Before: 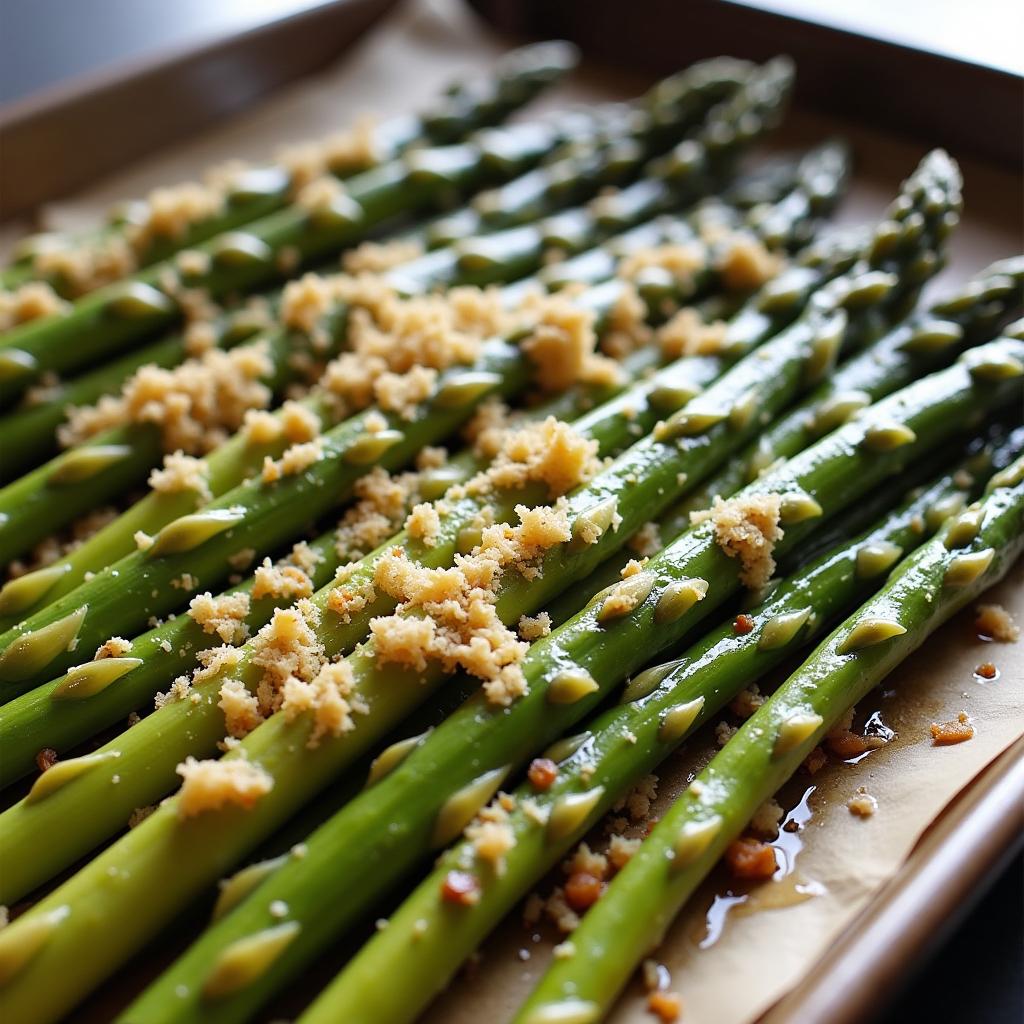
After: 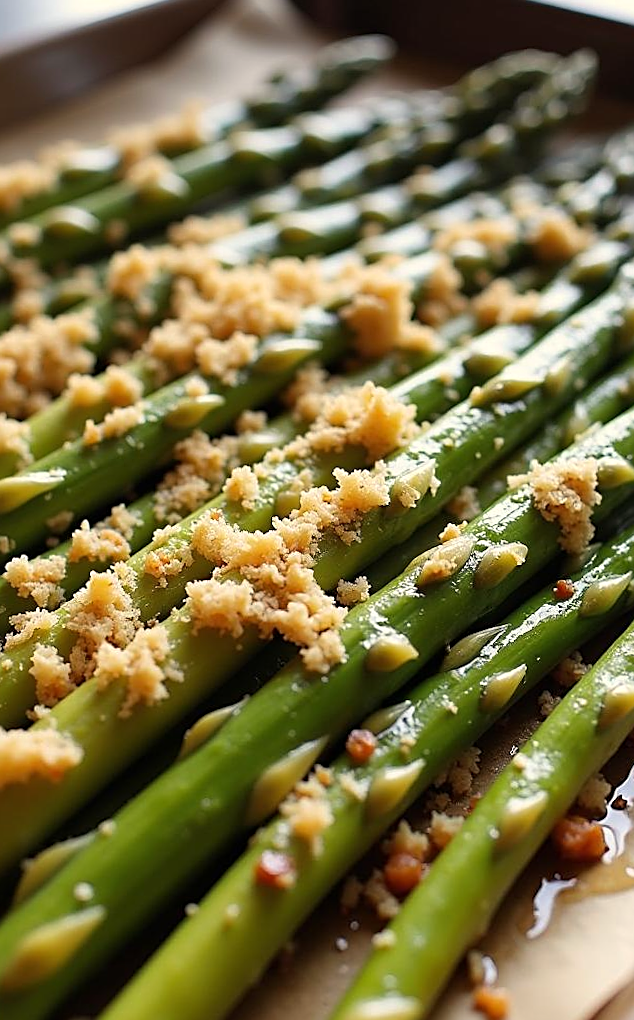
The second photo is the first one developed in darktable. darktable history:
white balance: red 1.045, blue 0.932
rotate and perspective: rotation 0.215°, lens shift (vertical) -0.139, crop left 0.069, crop right 0.939, crop top 0.002, crop bottom 0.996
crop and rotate: left 15.055%, right 18.278%
sharpen: on, module defaults
